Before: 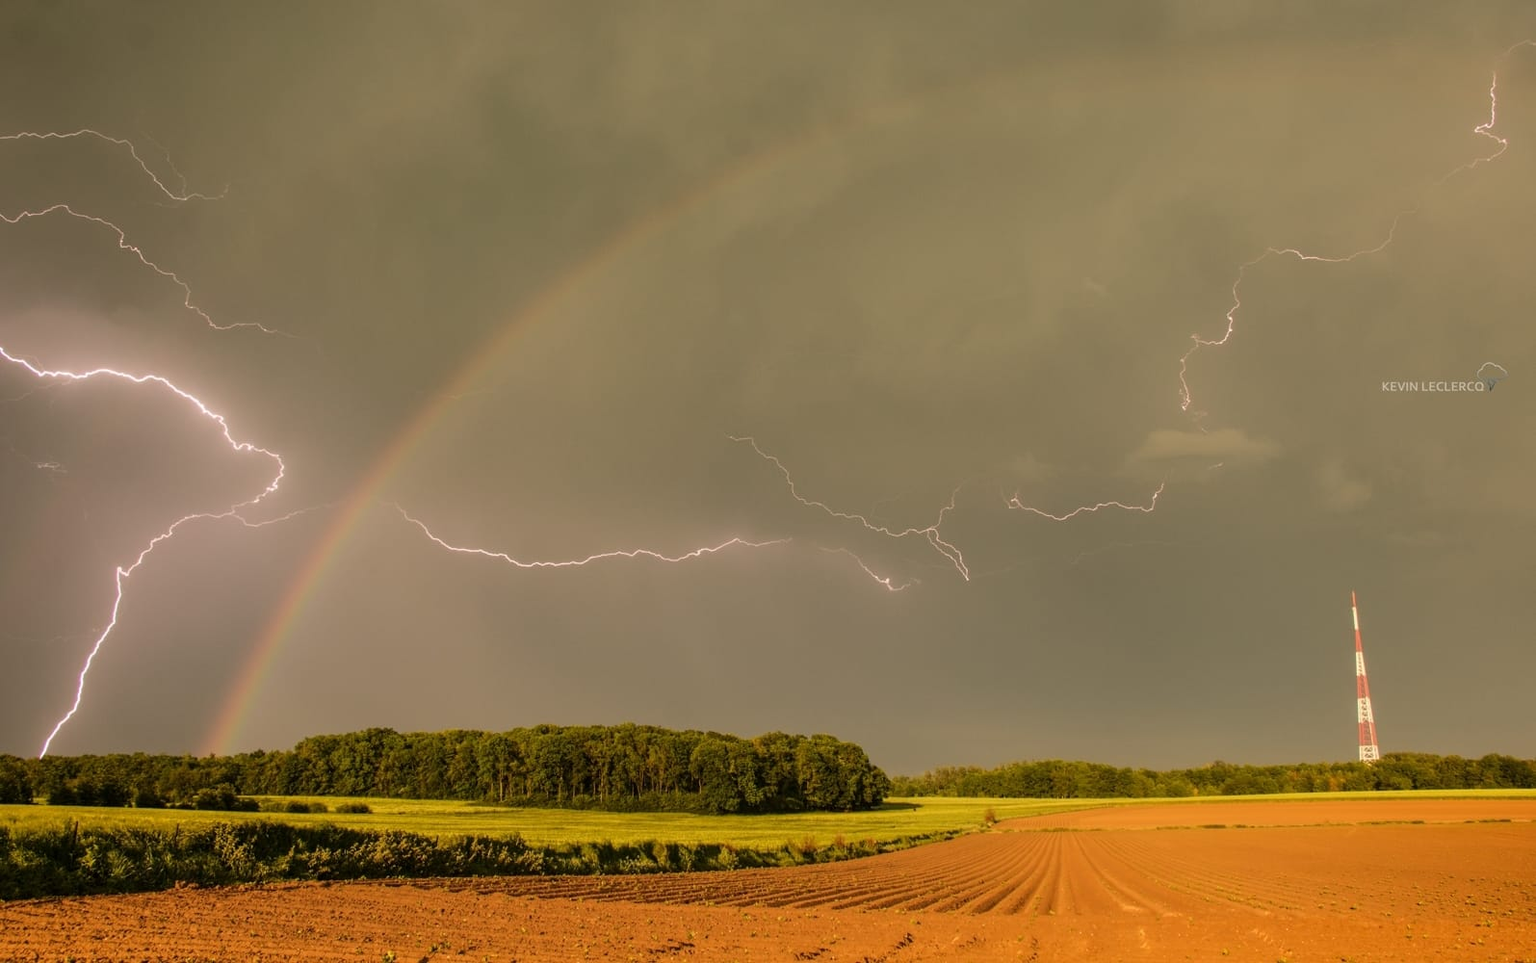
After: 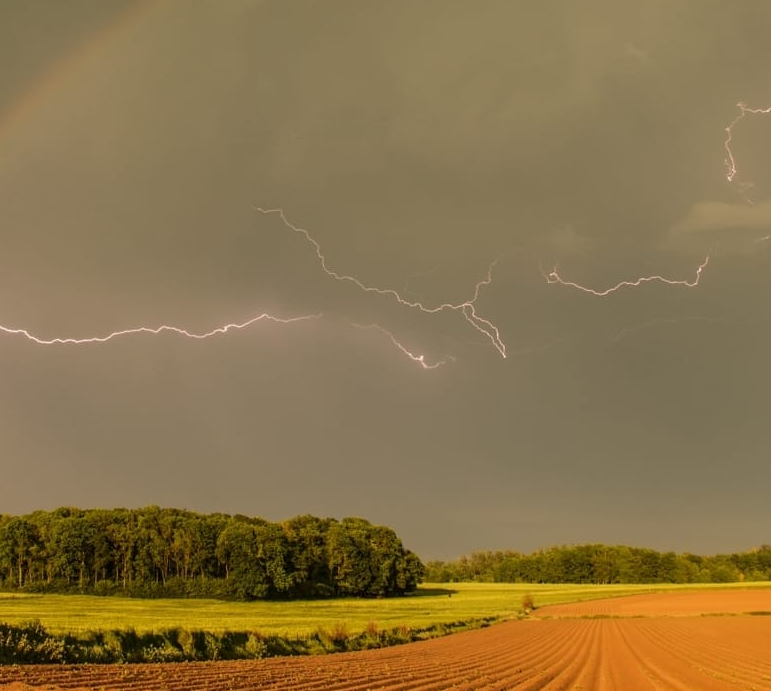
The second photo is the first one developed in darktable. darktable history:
crop: left 31.388%, top 24.512%, right 20.255%, bottom 6.38%
